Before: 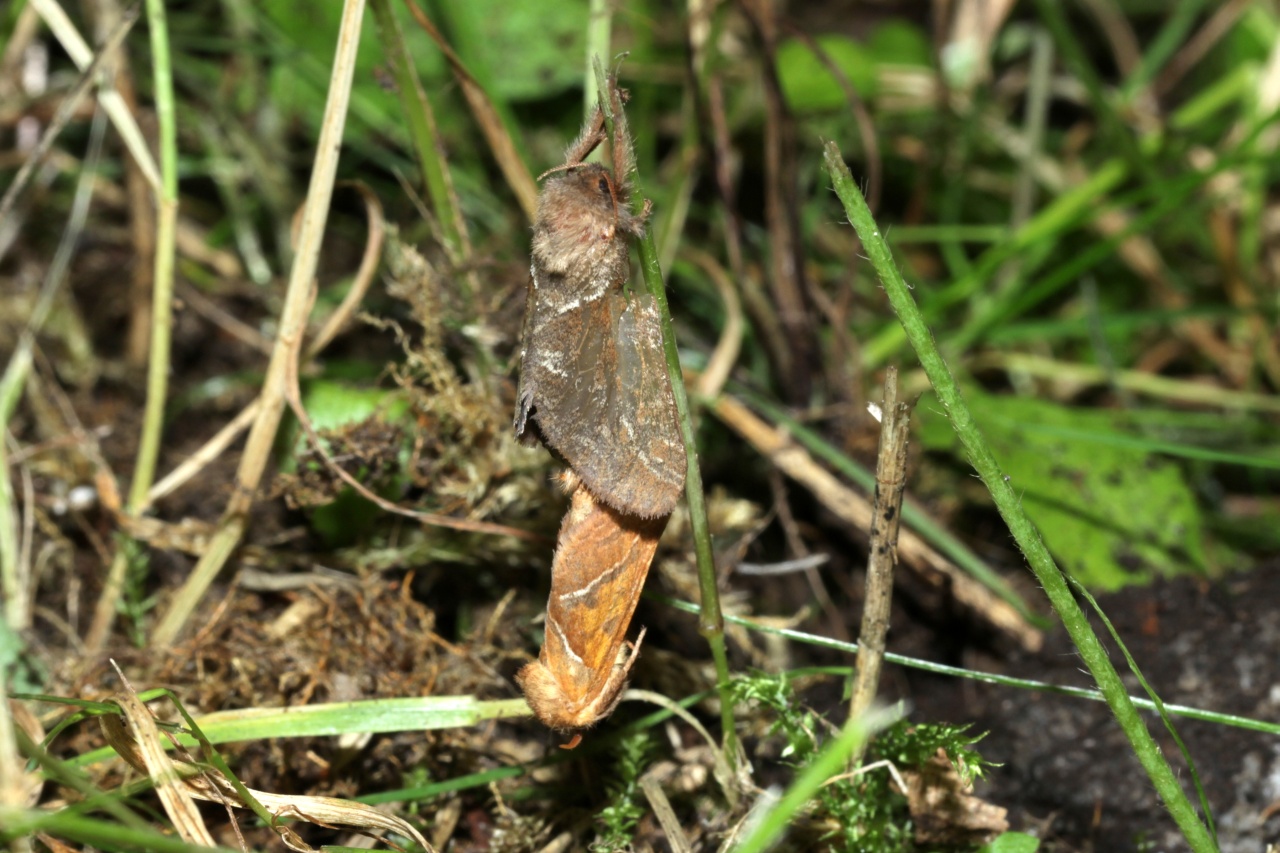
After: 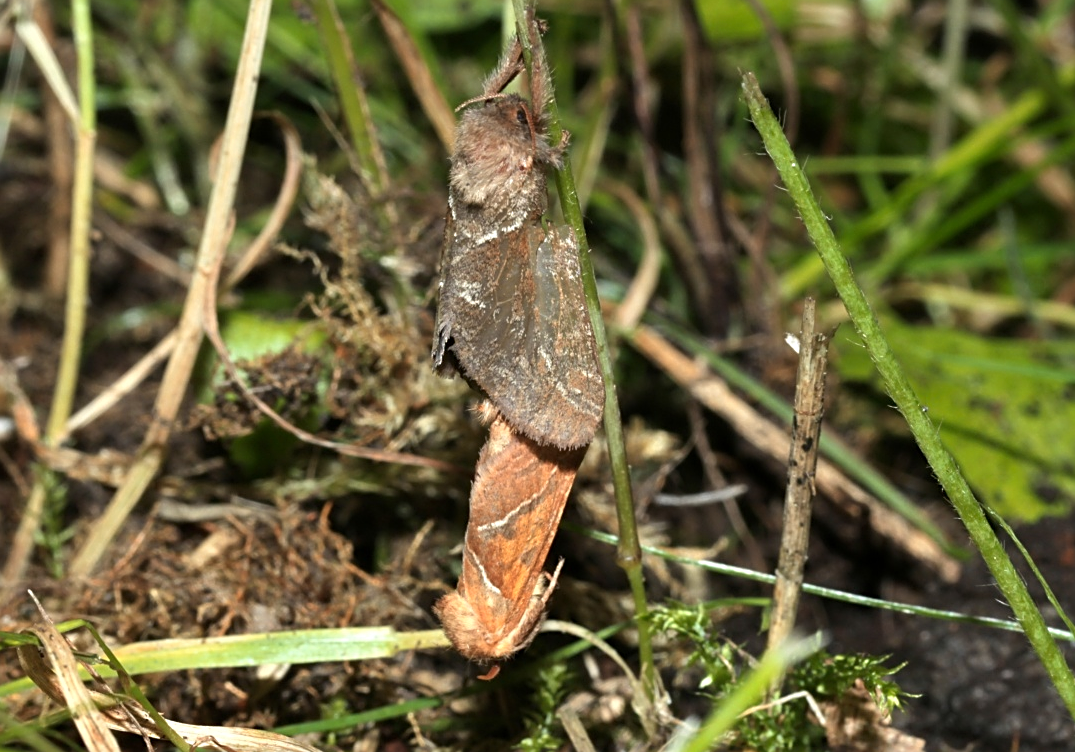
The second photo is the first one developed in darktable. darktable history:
sharpen: on, module defaults
crop: left 6.446%, top 8.188%, right 9.538%, bottom 3.548%
color zones: curves: ch1 [(0, 0.455) (0.063, 0.455) (0.286, 0.495) (0.429, 0.5) (0.571, 0.5) (0.714, 0.5) (0.857, 0.5) (1, 0.455)]; ch2 [(0, 0.532) (0.063, 0.521) (0.233, 0.447) (0.429, 0.489) (0.571, 0.5) (0.714, 0.5) (0.857, 0.5) (1, 0.532)]
